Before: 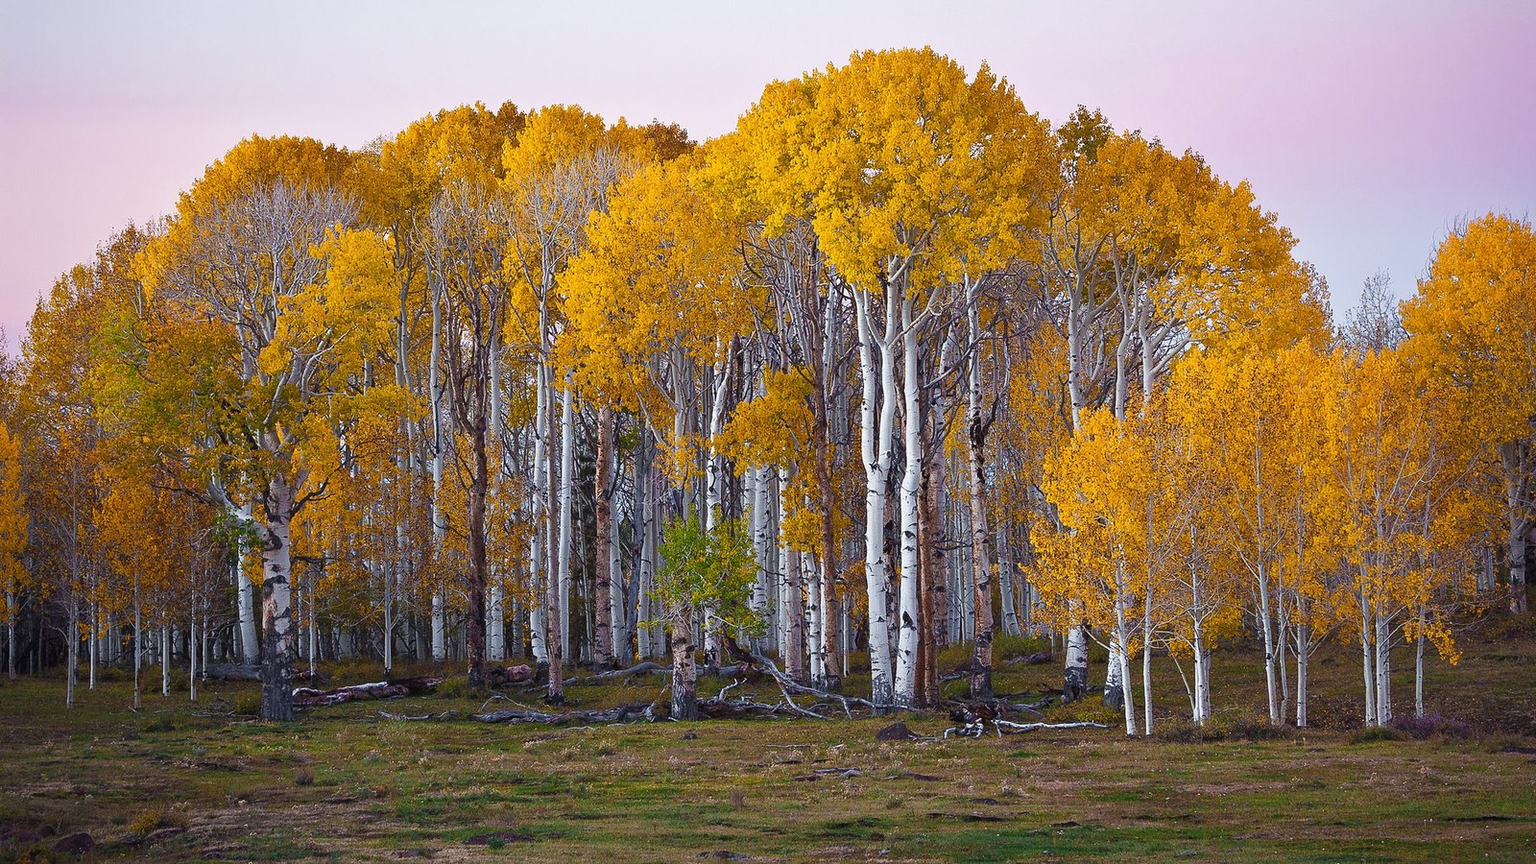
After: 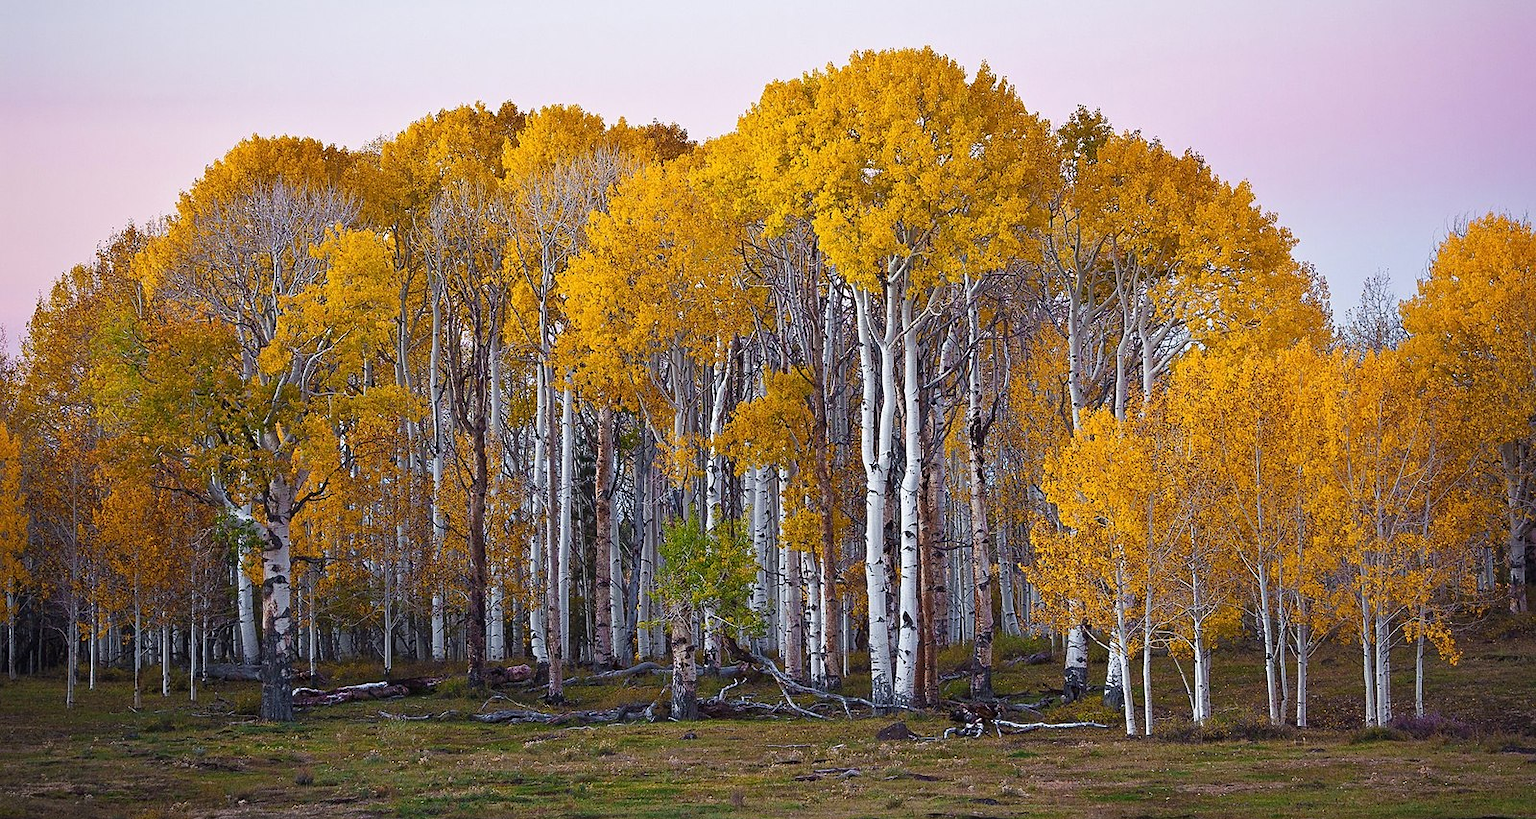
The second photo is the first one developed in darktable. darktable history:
crop and rotate: top 0.013%, bottom 5.084%
sharpen: amount 0.206
